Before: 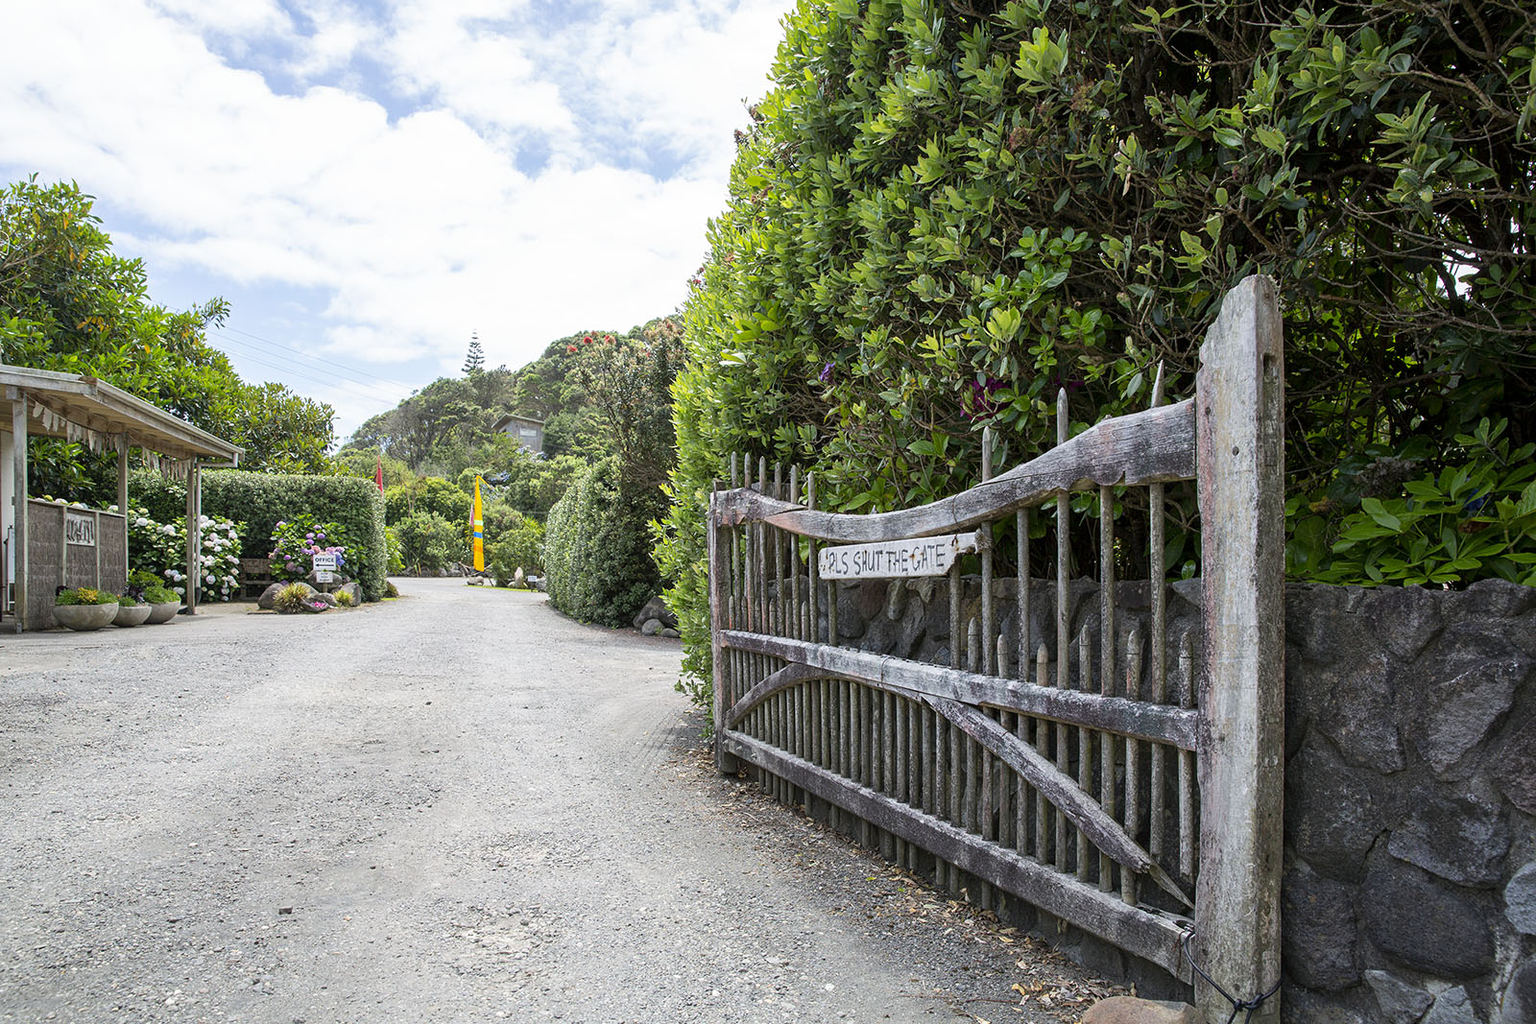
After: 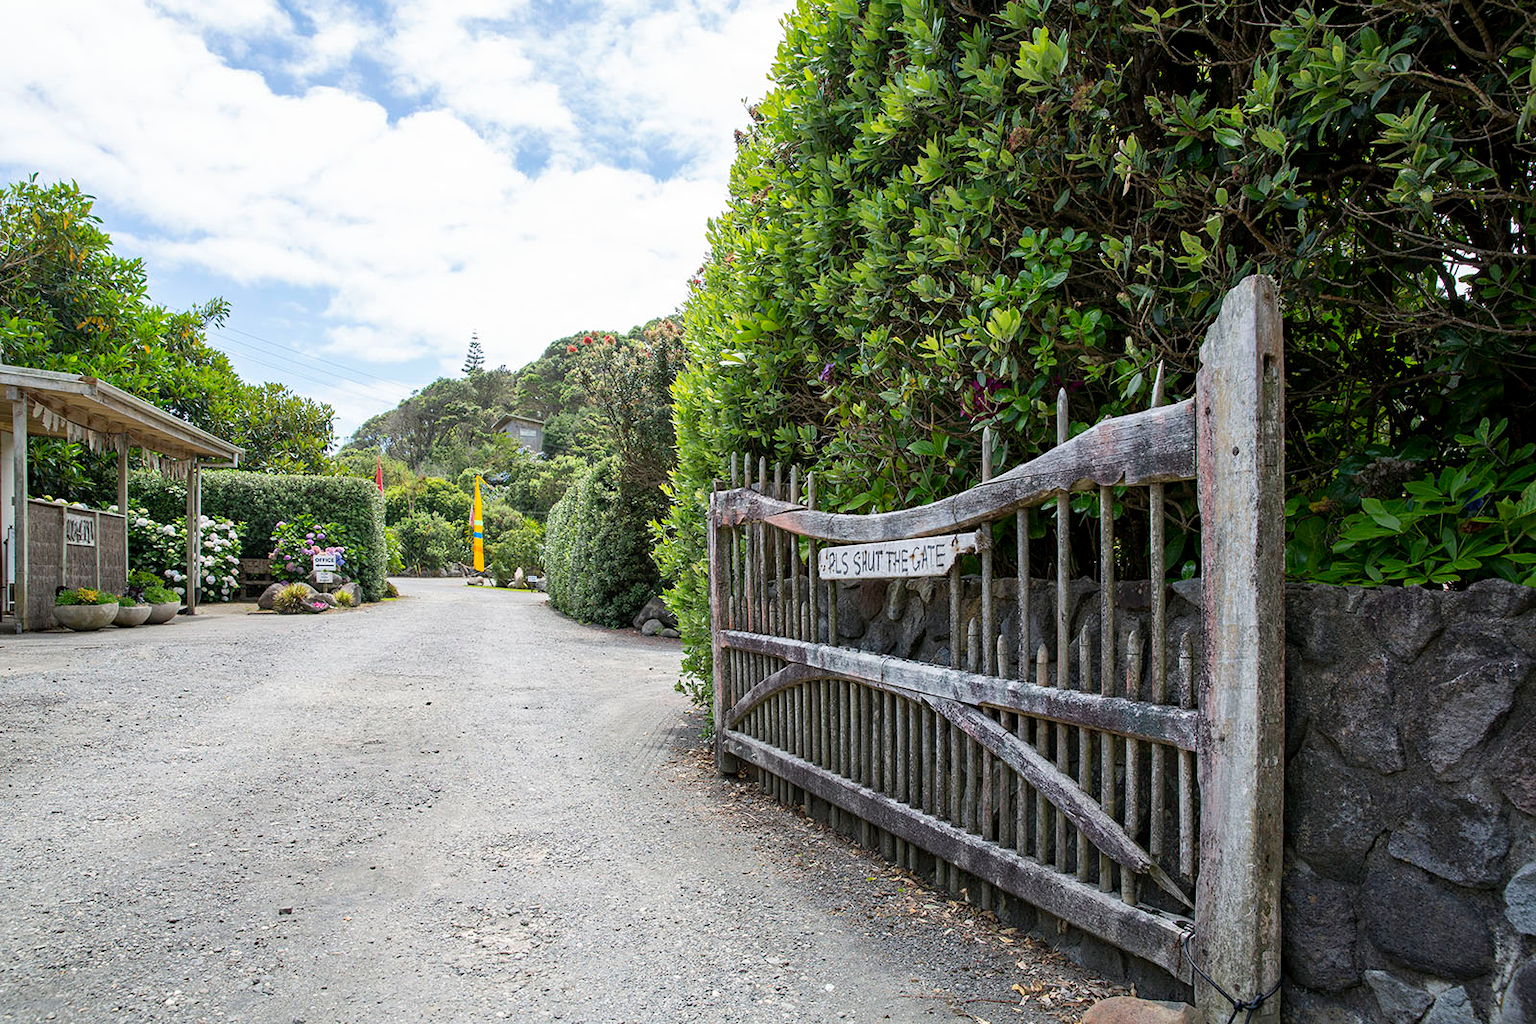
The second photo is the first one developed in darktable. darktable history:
haze removal: compatibility mode true, adaptive false
white balance: emerald 1
